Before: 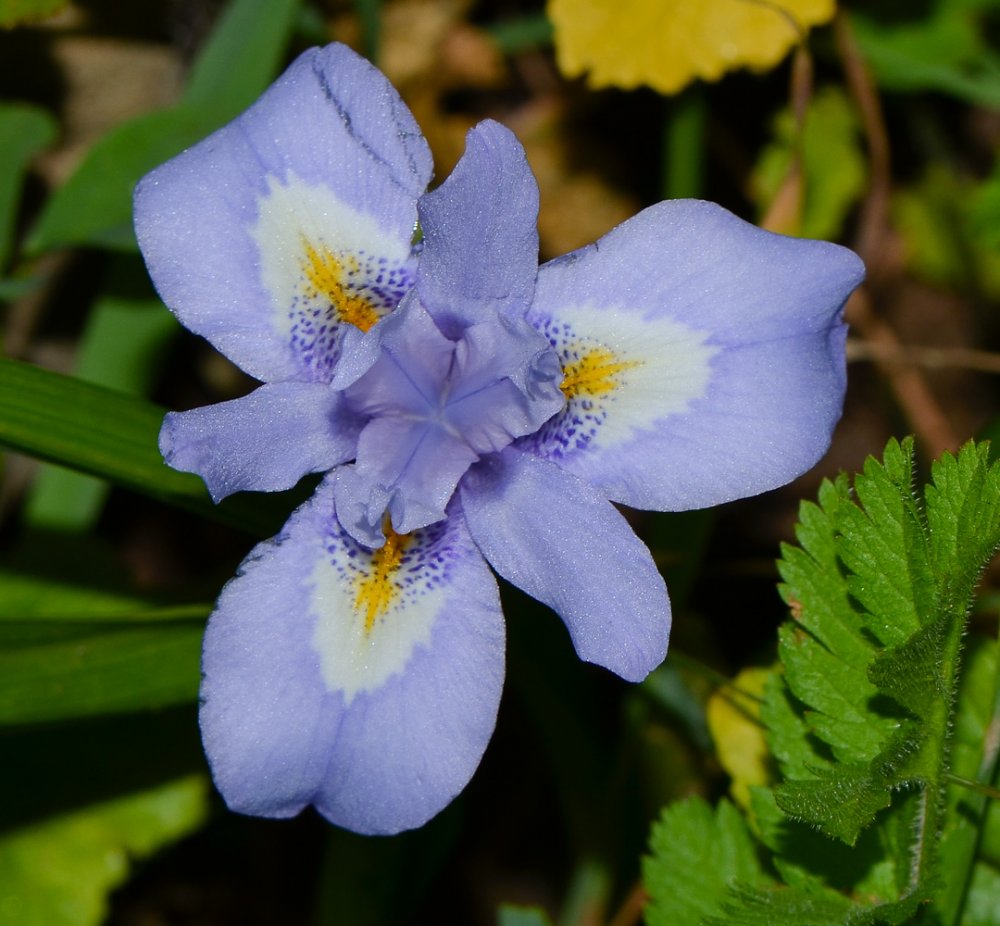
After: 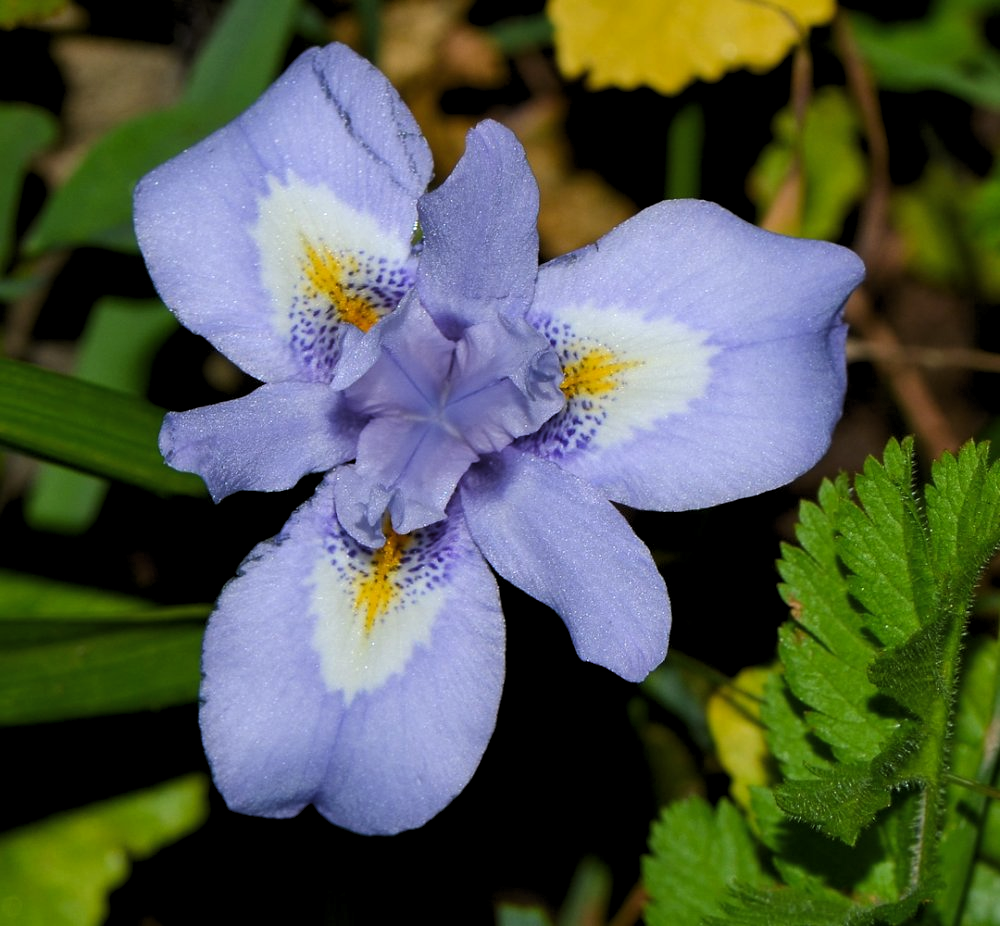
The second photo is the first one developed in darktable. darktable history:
levels: levels [0.062, 0.494, 0.925]
